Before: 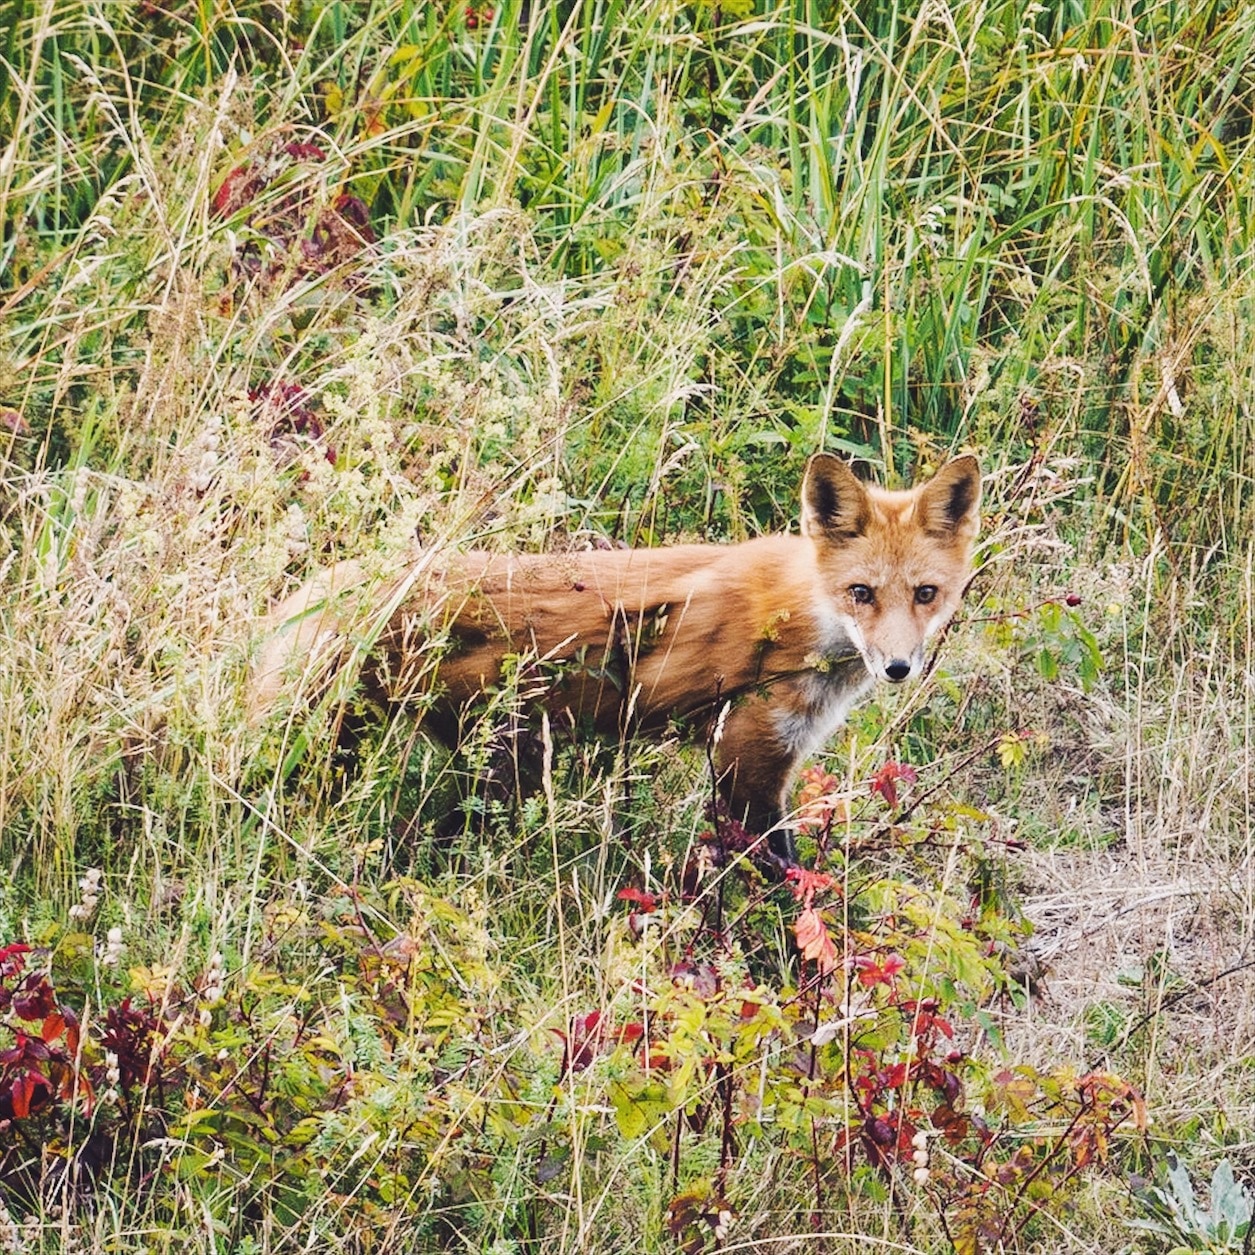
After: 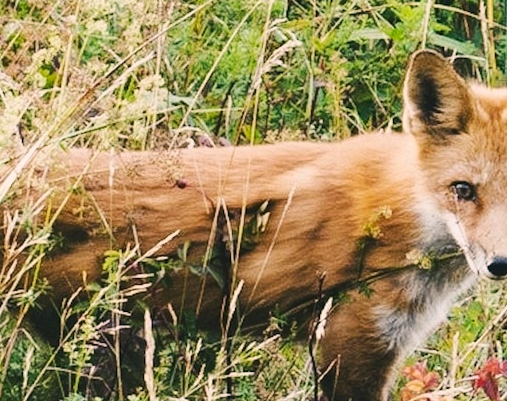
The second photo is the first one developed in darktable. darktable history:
crop: left 31.751%, top 32.172%, right 27.8%, bottom 35.83%
color correction: highlights a* 4.02, highlights b* 4.98, shadows a* -7.55, shadows b* 4.98
